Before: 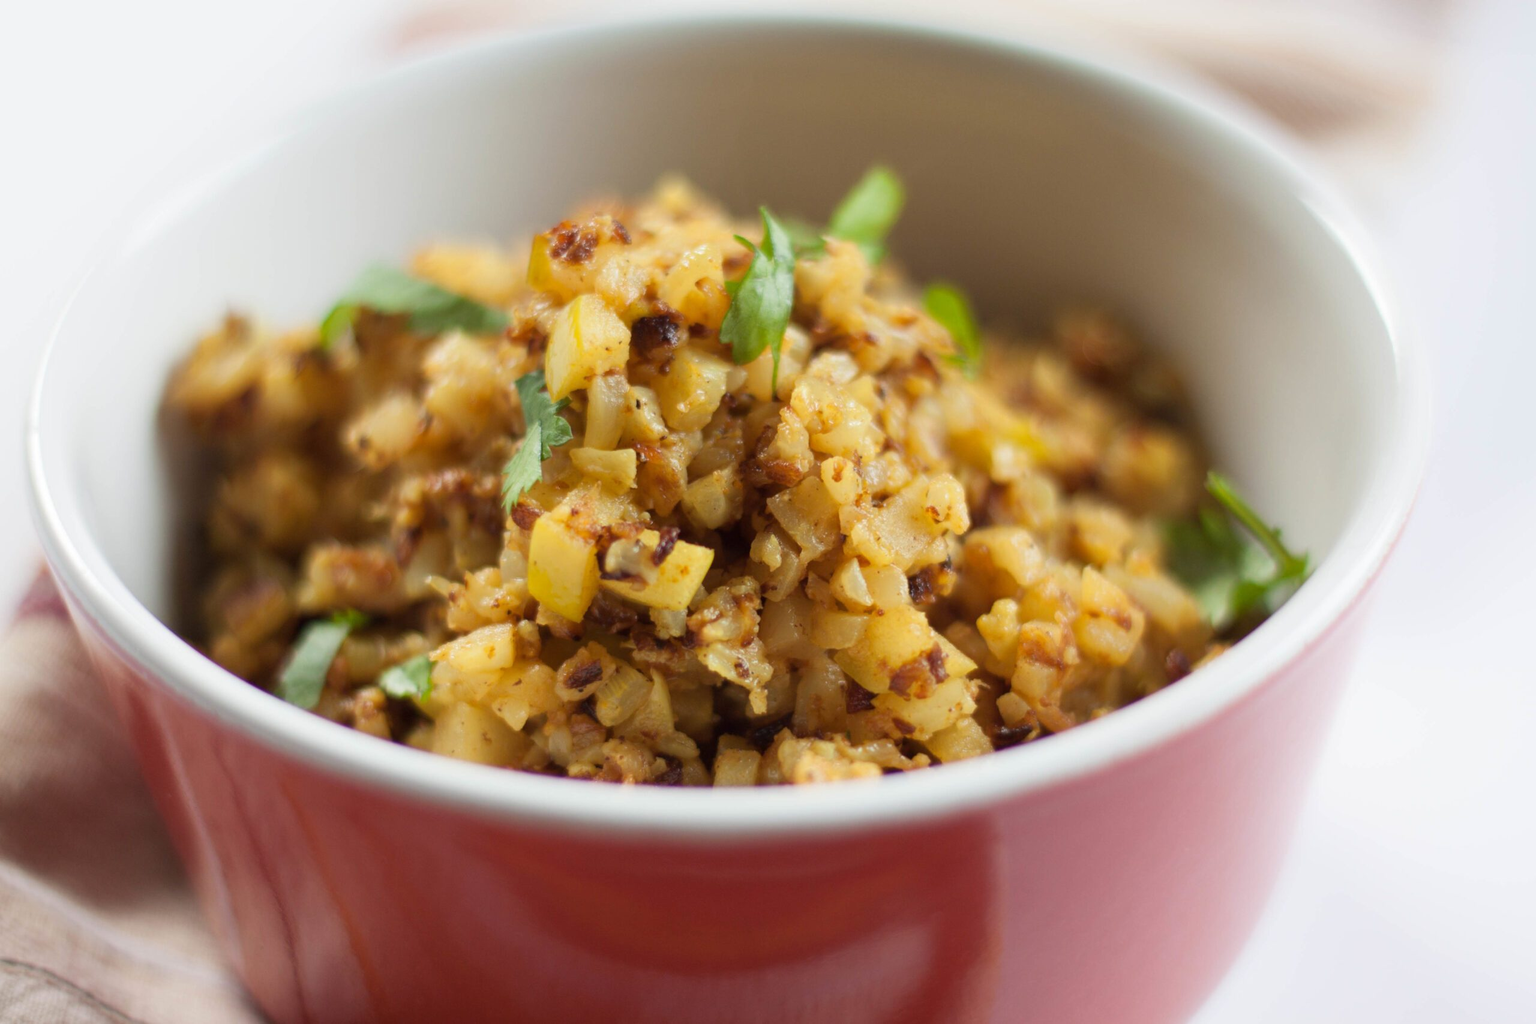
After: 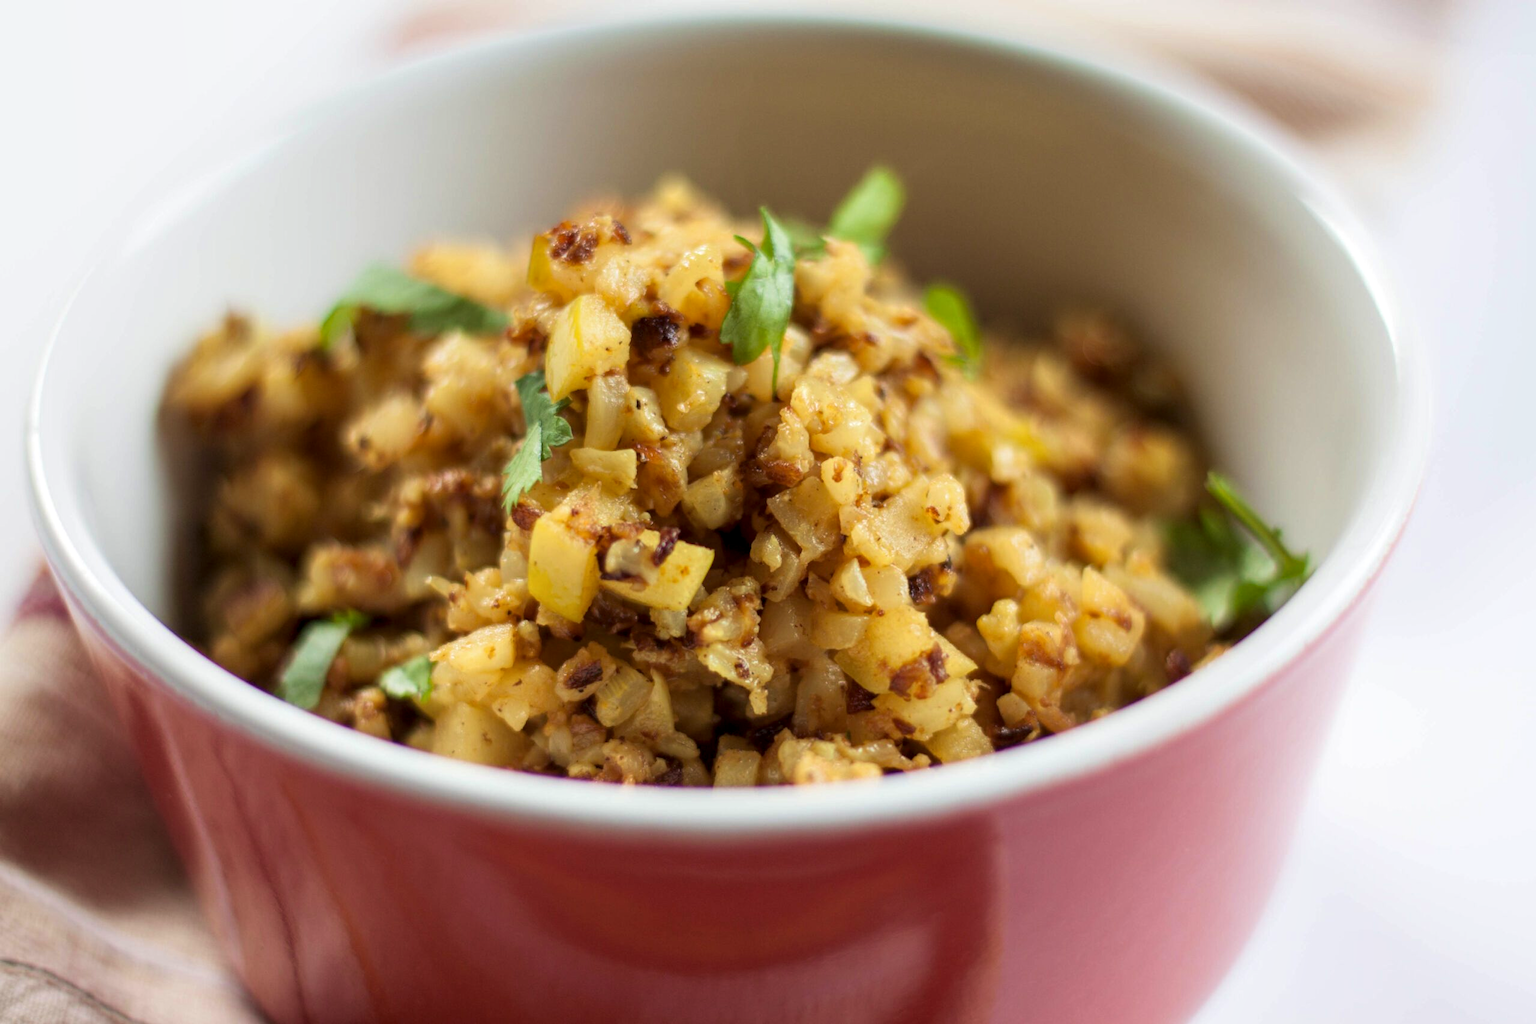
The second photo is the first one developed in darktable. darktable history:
local contrast: shadows 94%
velvia: on, module defaults
